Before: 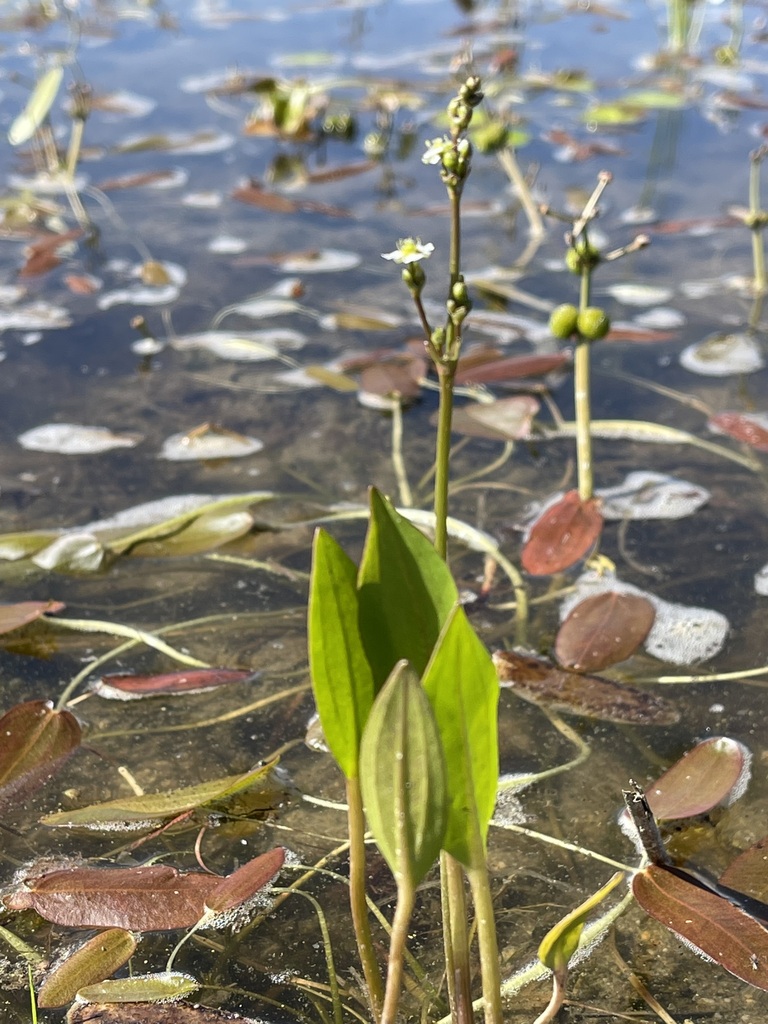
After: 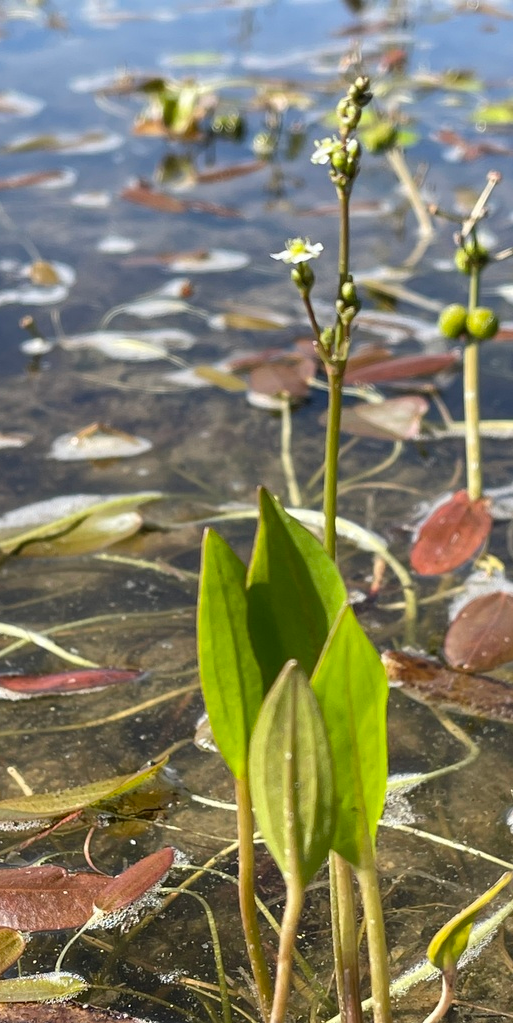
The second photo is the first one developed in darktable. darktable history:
crop and rotate: left 14.503%, right 18.683%
